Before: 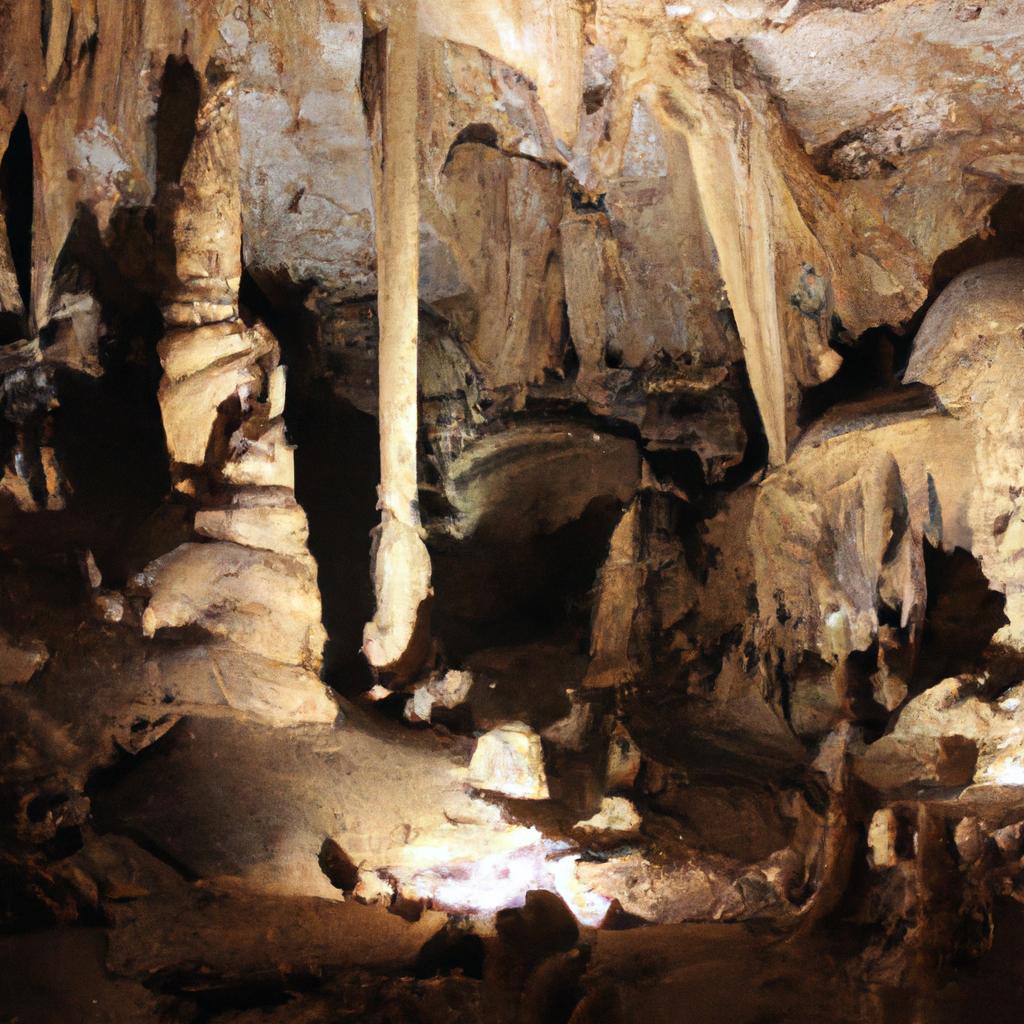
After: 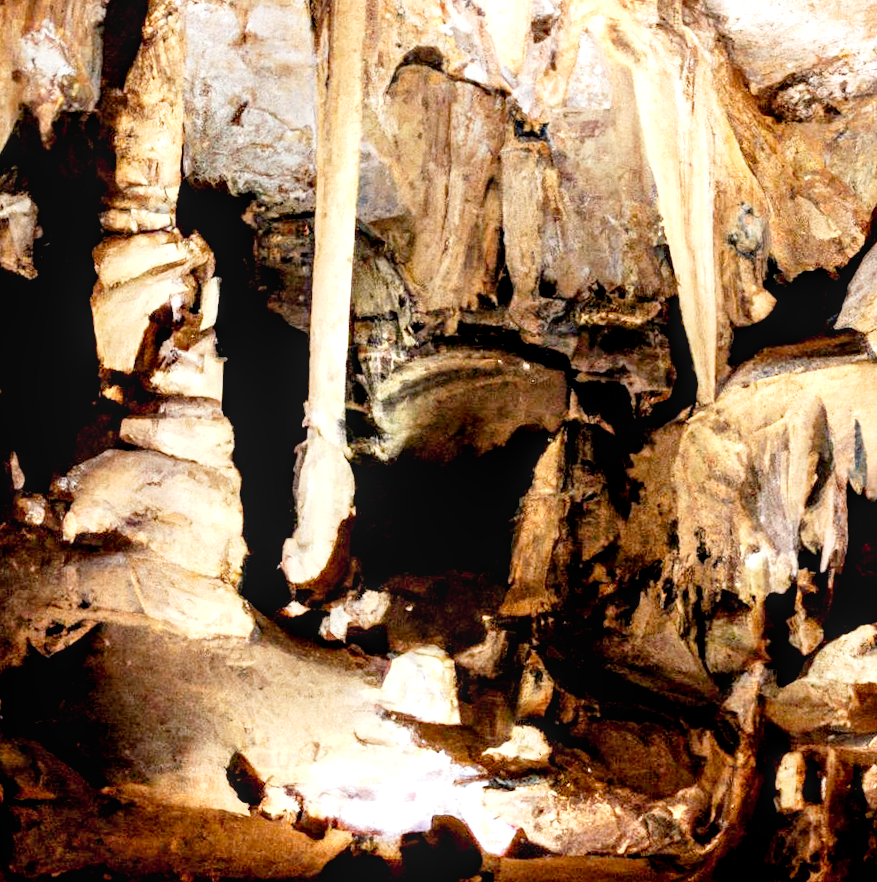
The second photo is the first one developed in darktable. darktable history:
crop and rotate: angle -3.05°, left 5.061%, top 5.227%, right 4.772%, bottom 4.11%
exposure: black level correction 0.011, exposure 1.082 EV, compensate highlight preservation false
tone curve: curves: ch0 [(0, 0) (0.091, 0.077) (0.389, 0.458) (0.745, 0.82) (0.856, 0.899) (0.92, 0.938) (1, 0.973)]; ch1 [(0, 0) (0.437, 0.404) (0.5, 0.5) (0.529, 0.55) (0.58, 0.6) (0.616, 0.649) (1, 1)]; ch2 [(0, 0) (0.442, 0.415) (0.5, 0.5) (0.535, 0.557) (0.585, 0.62) (1, 1)], preserve colors none
local contrast: detail 130%
